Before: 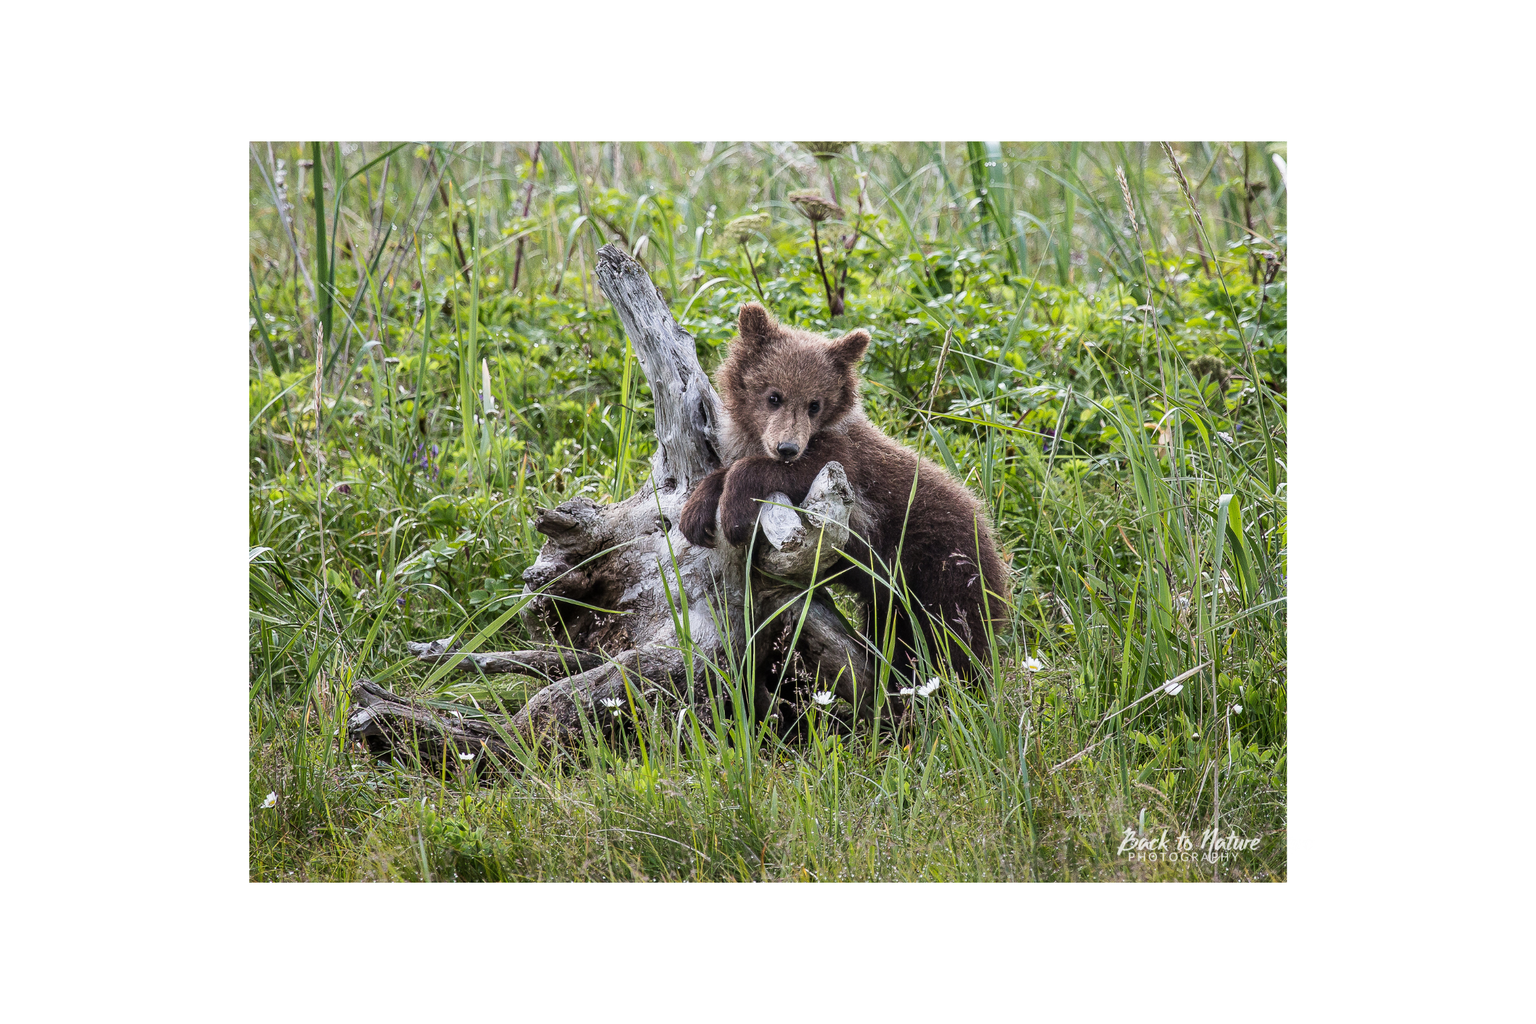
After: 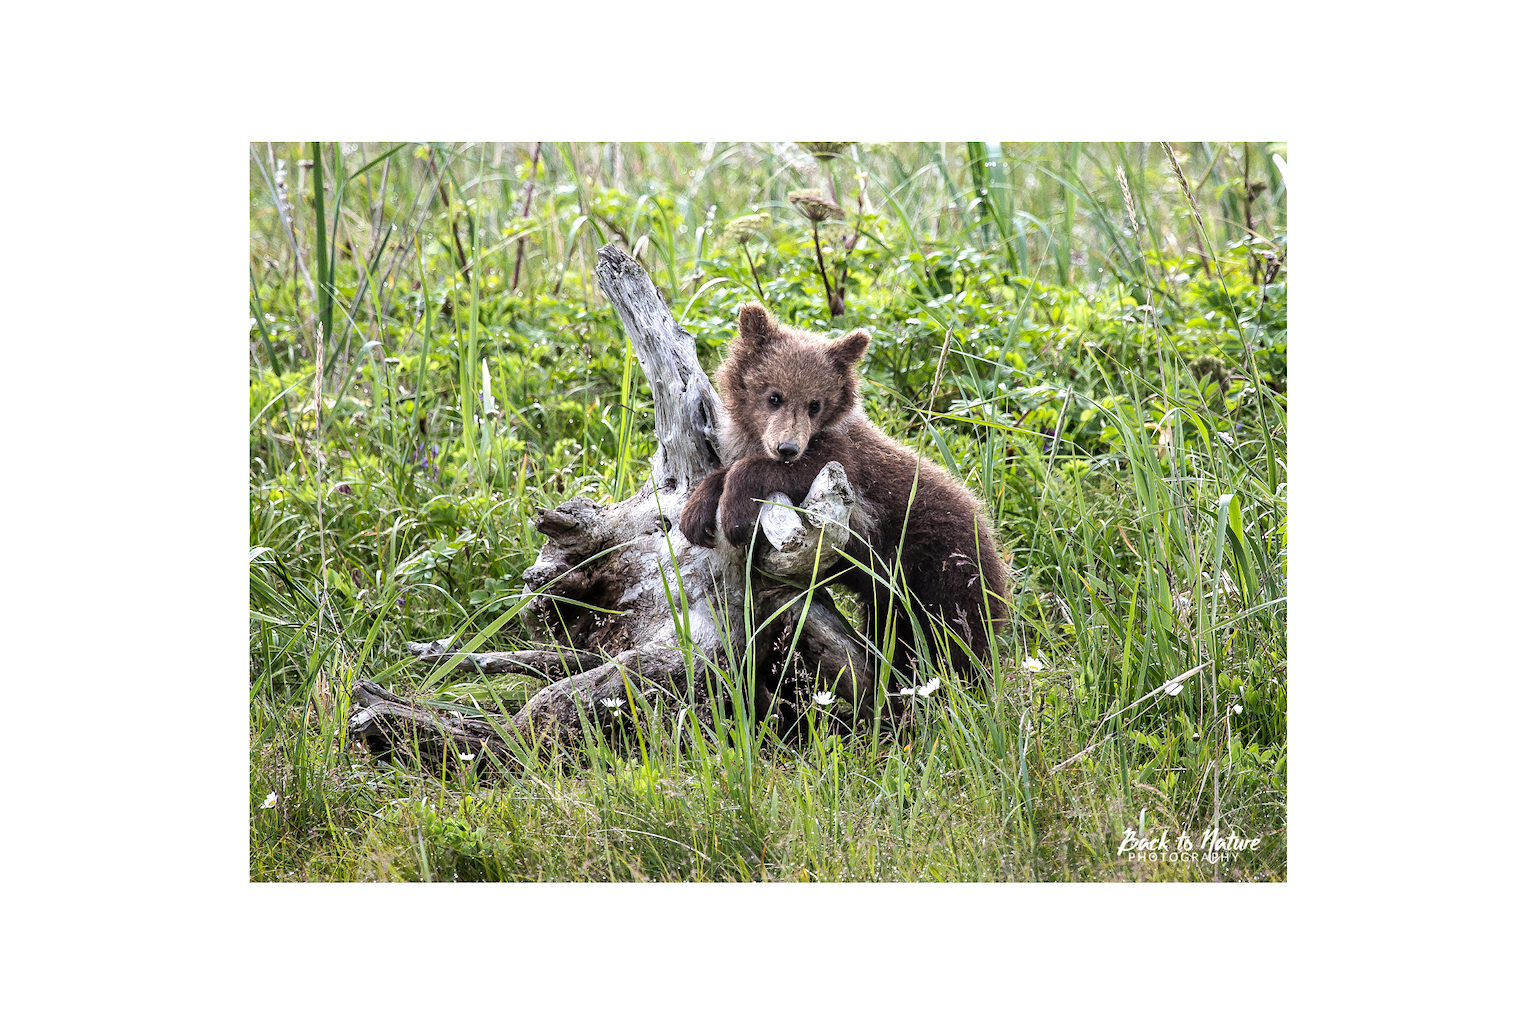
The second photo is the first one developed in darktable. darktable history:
tone equalizer: -8 EV -0.379 EV, -7 EV -0.41 EV, -6 EV -0.323 EV, -5 EV -0.186 EV, -3 EV 0.244 EV, -2 EV 0.312 EV, -1 EV 0.408 EV, +0 EV 0.443 EV
